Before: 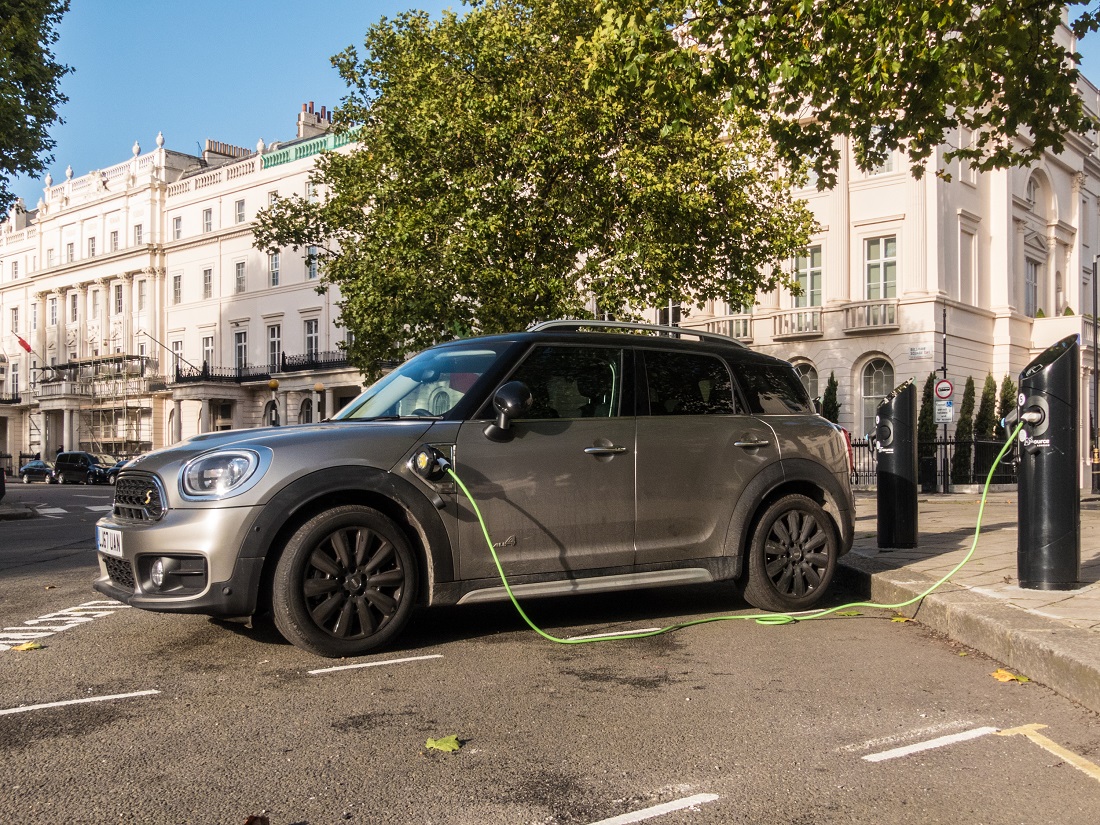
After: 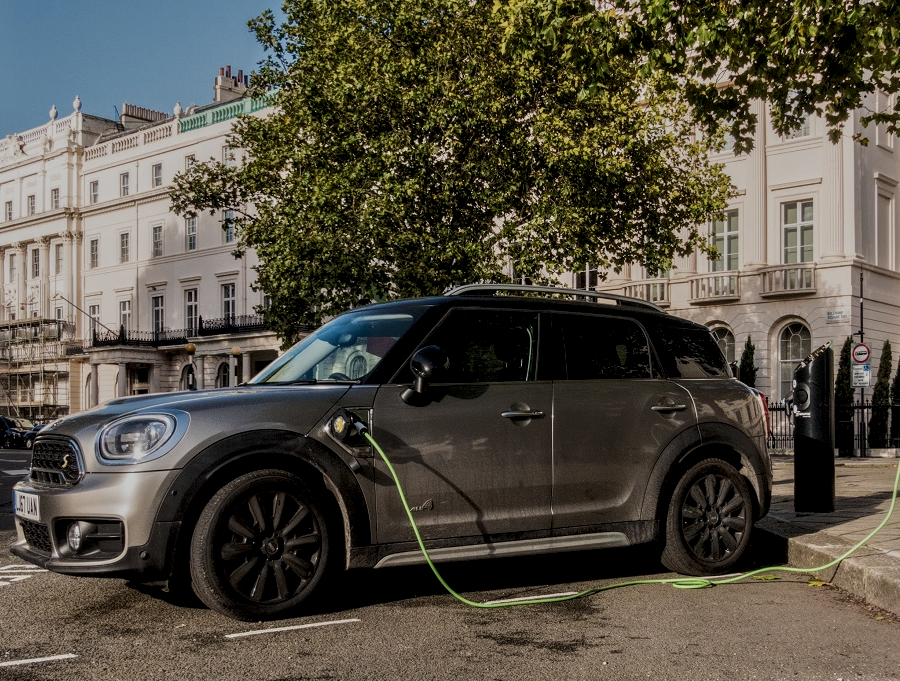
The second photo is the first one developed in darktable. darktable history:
tone equalizer: -8 EV -1.98 EV, -7 EV -1.99 EV, -6 EV -1.98 EV, -5 EV -1.99 EV, -4 EV -1.97 EV, -3 EV -1.98 EV, -2 EV -1.98 EV, -1 EV -1.6 EV, +0 EV -1.98 EV, mask exposure compensation -0.489 EV
crop and rotate: left 7.629%, top 4.417%, right 10.518%, bottom 12.967%
local contrast: highlights 105%, shadows 103%, detail 199%, midtone range 0.2
exposure: black level correction 0, exposure 0.833 EV, compensate exposure bias true, compensate highlight preservation false
